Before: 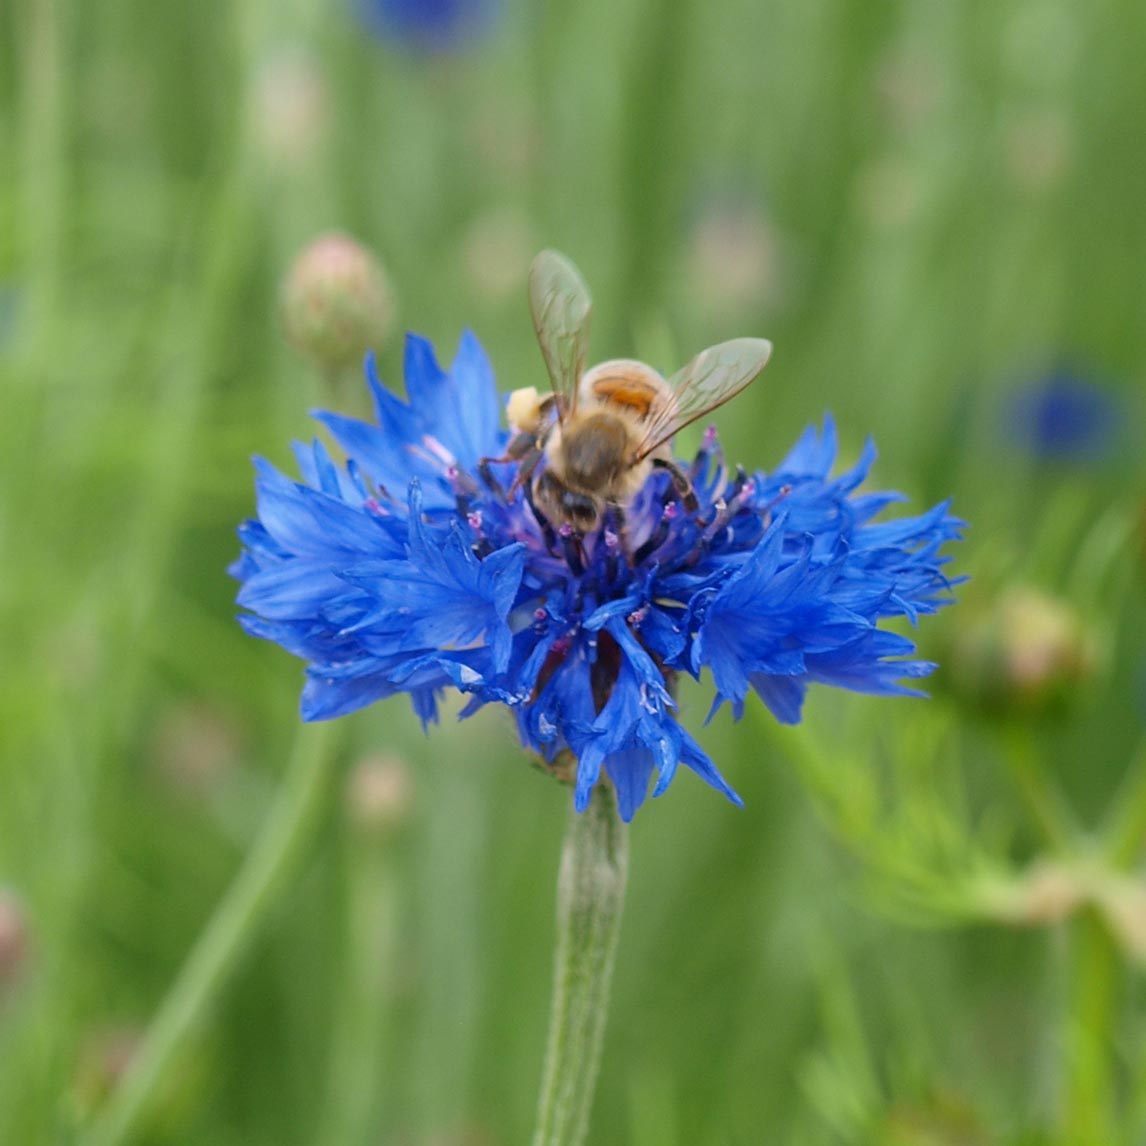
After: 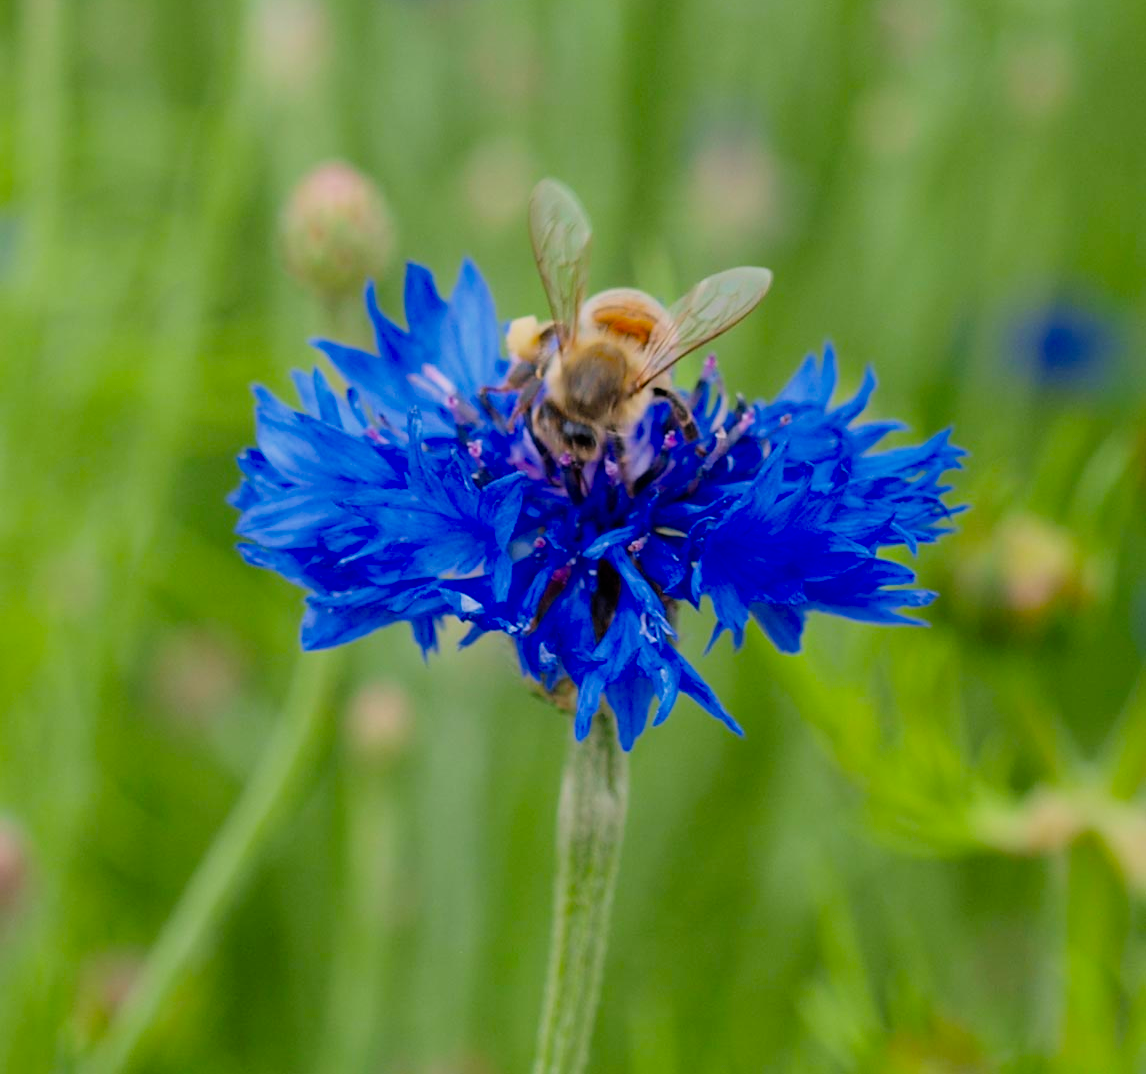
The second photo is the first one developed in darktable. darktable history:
filmic rgb: black relative exposure -7.6 EV, white relative exposure 4.64 EV, threshold 3 EV, target black luminance 0%, hardness 3.55, latitude 50.51%, contrast 1.033, highlights saturation mix 10%, shadows ↔ highlights balance -0.198%, color science v4 (2020), enable highlight reconstruction true
crop and rotate: top 6.25%
